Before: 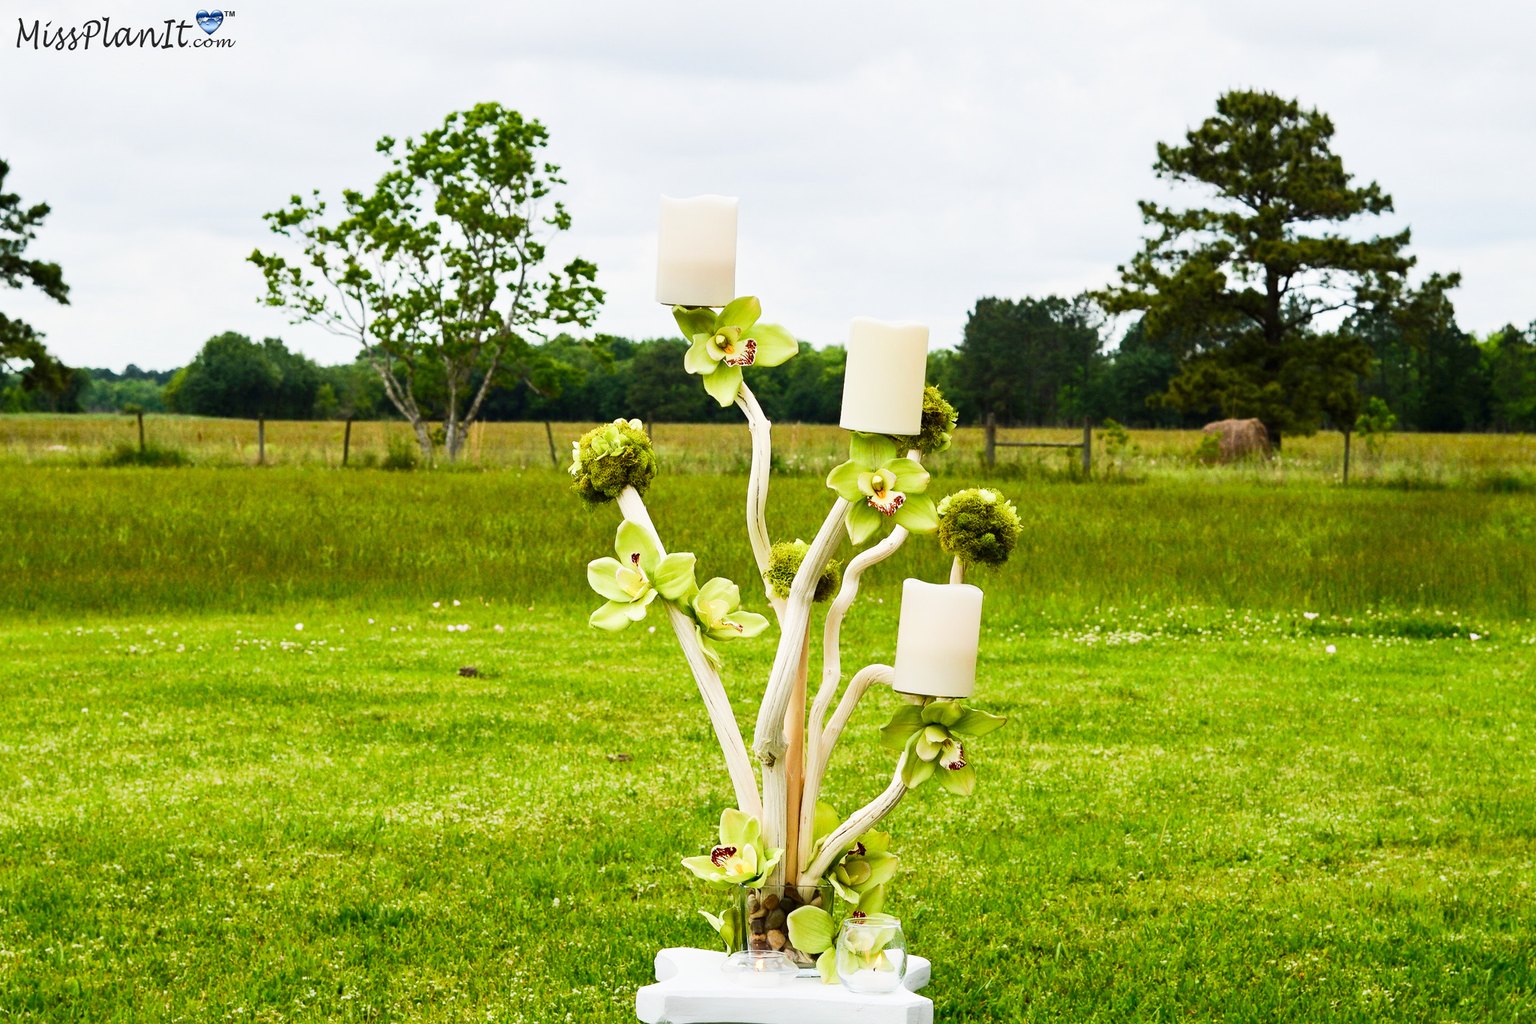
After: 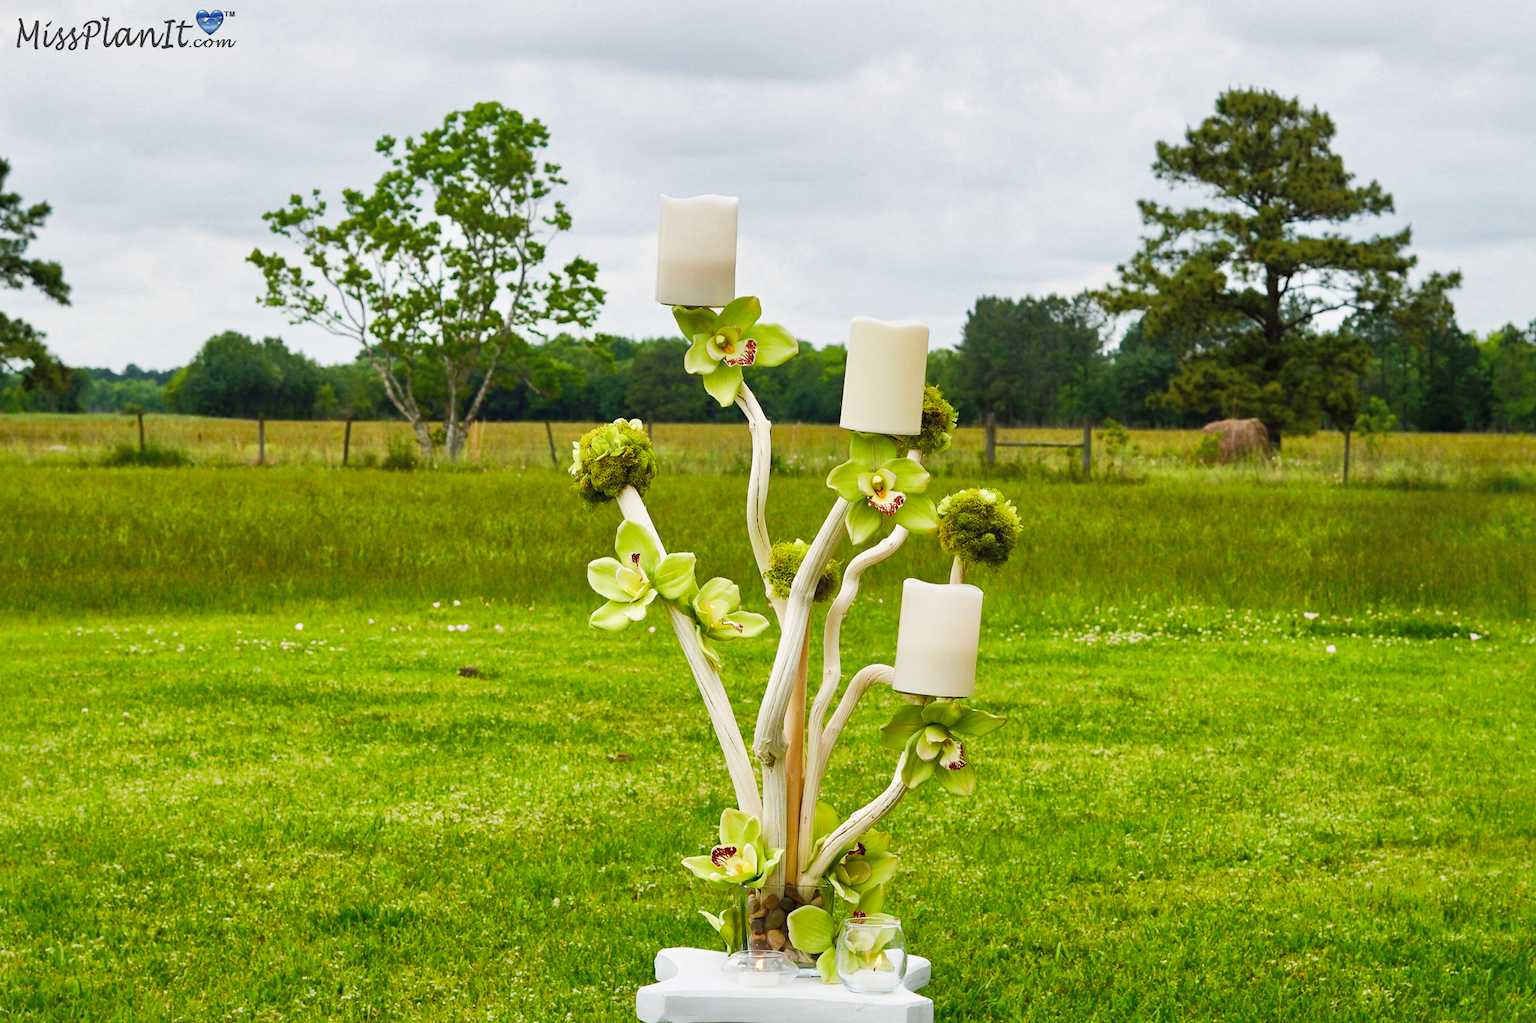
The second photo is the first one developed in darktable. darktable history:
shadows and highlights: shadows 59.49, highlights -60.09
